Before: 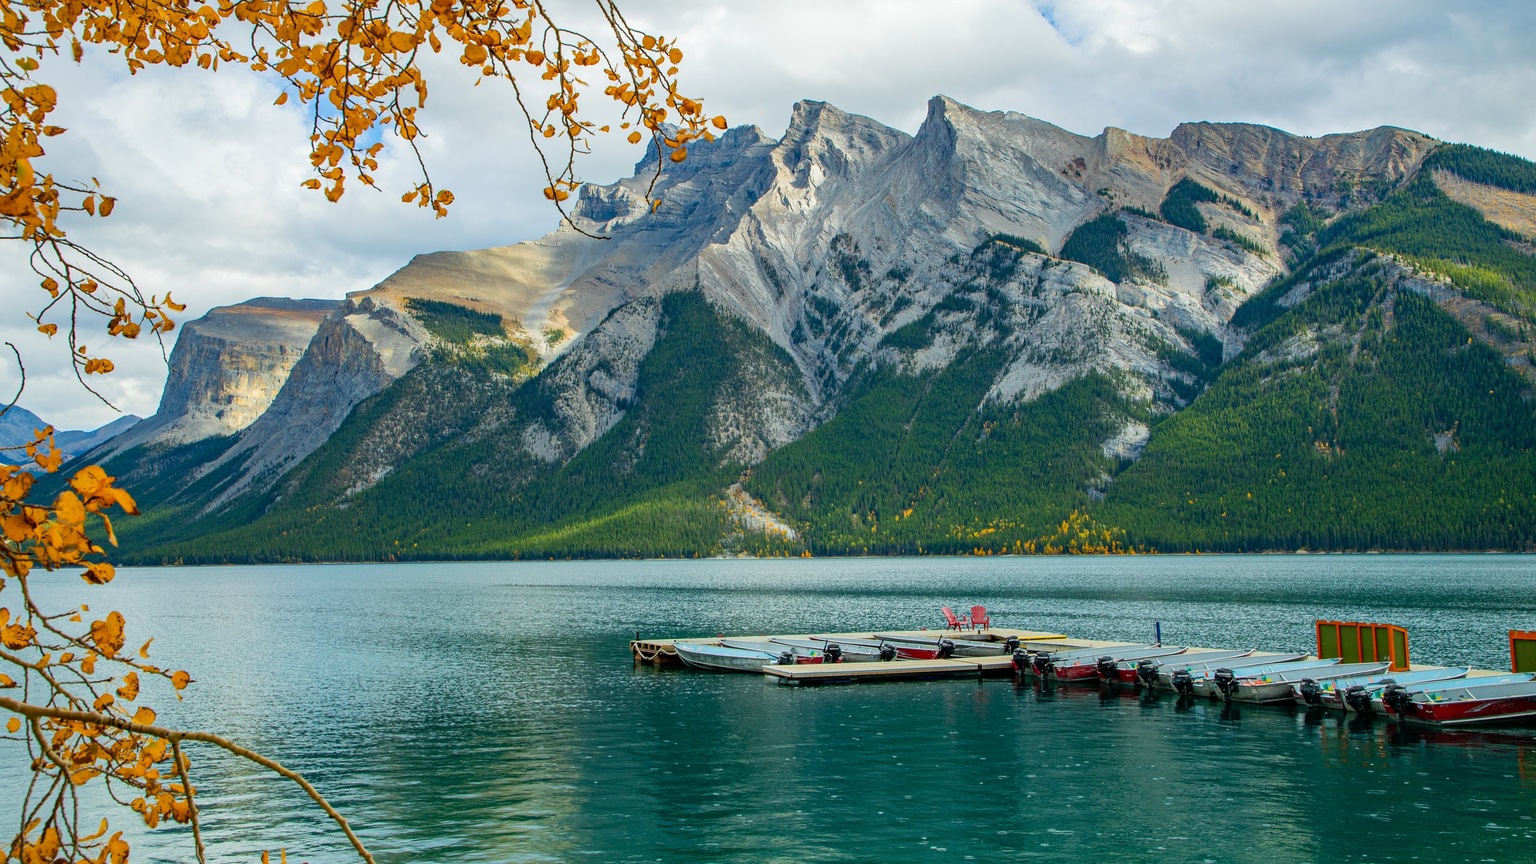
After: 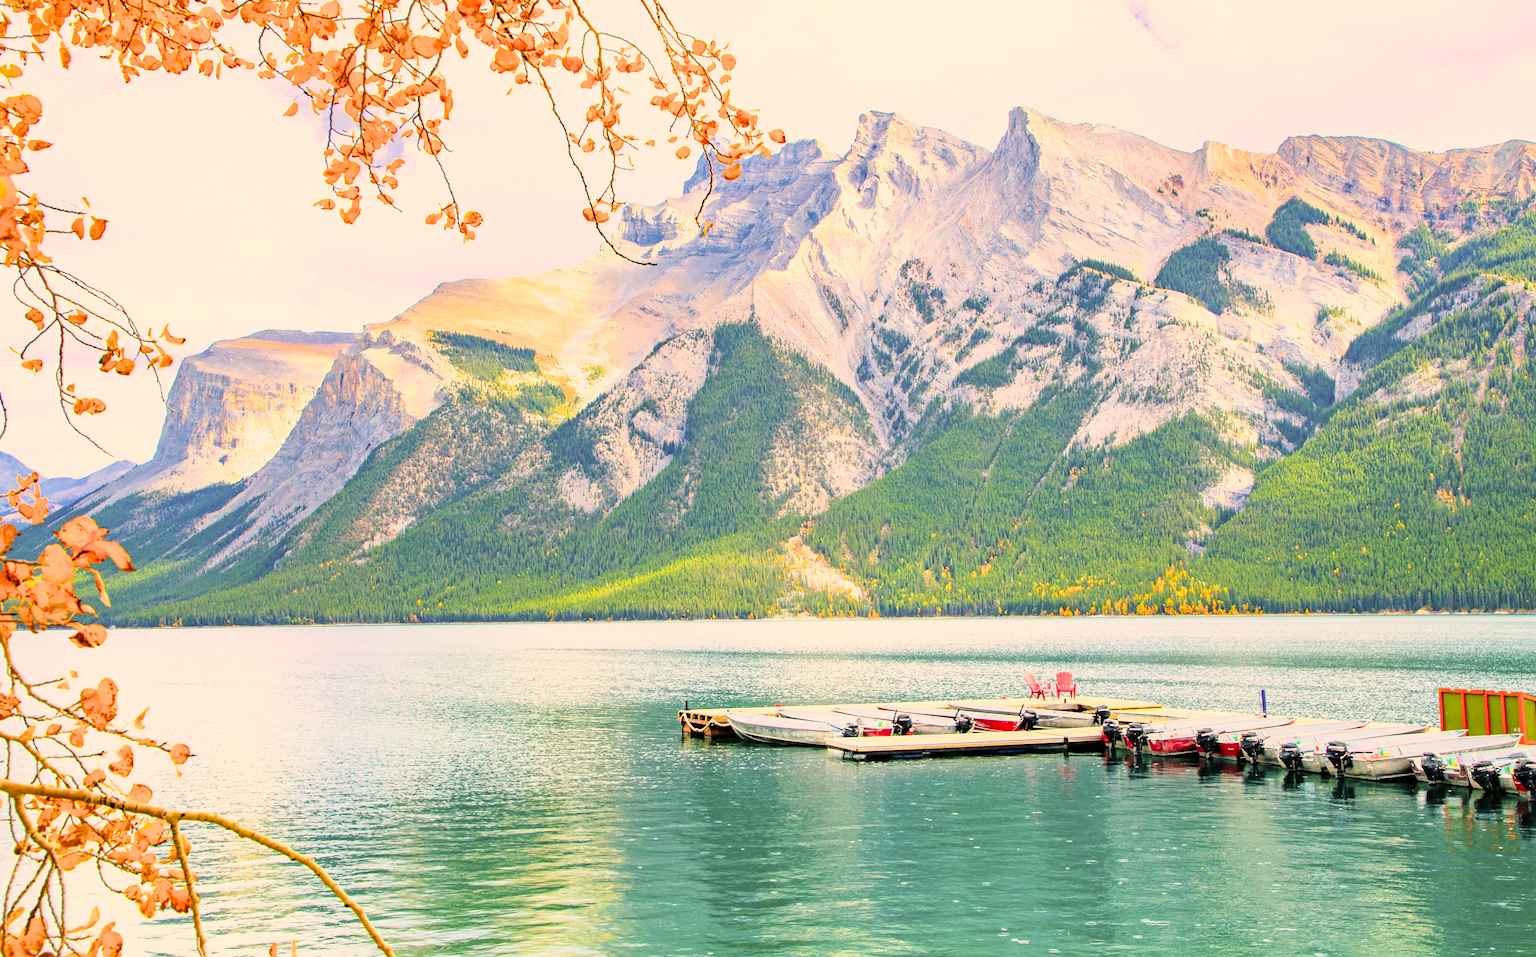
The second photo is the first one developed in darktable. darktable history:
filmic rgb: black relative exposure -7.46 EV, white relative exposure 4.85 EV, hardness 3.4, color science v6 (2022)
crop and rotate: left 1.241%, right 8.551%
color correction: highlights a* 20.68, highlights b* 19.9
exposure: black level correction 0, exposure 2.345 EV, compensate highlight preservation false
